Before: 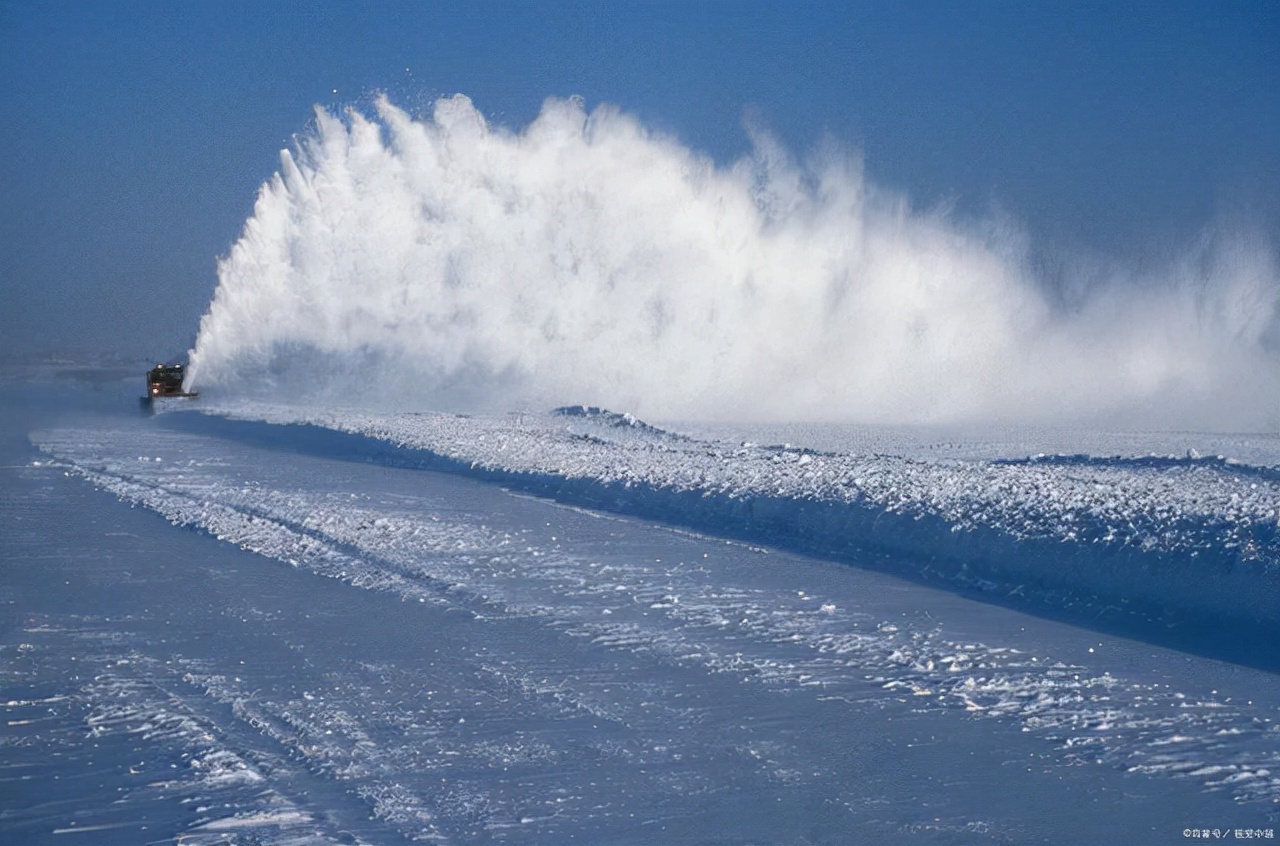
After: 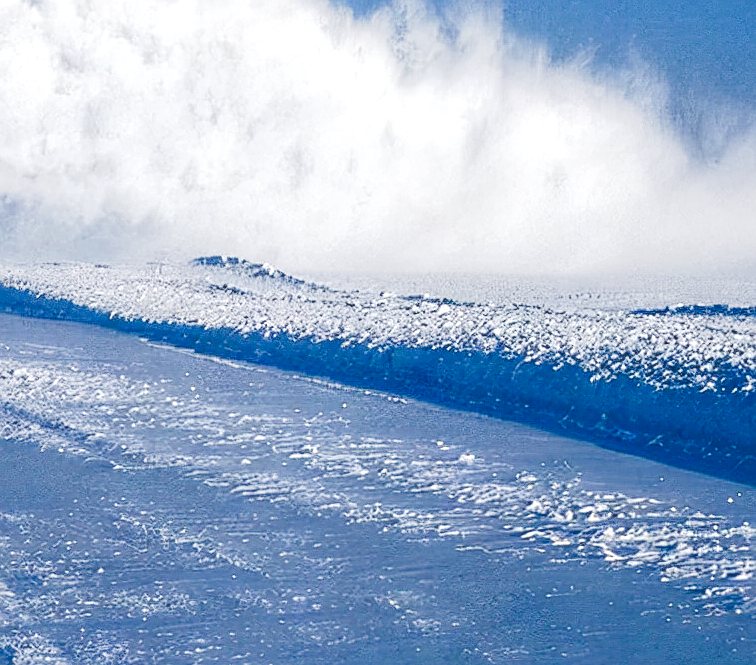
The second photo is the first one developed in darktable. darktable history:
color balance rgb: perceptual saturation grading › global saturation 20%, perceptual saturation grading › highlights -50%, perceptual saturation grading › shadows 30%
tone curve: curves: ch0 [(0, 0) (0.003, 0.077) (0.011, 0.079) (0.025, 0.085) (0.044, 0.095) (0.069, 0.109) (0.1, 0.124) (0.136, 0.142) (0.177, 0.169) (0.224, 0.207) (0.277, 0.267) (0.335, 0.347) (0.399, 0.442) (0.468, 0.54) (0.543, 0.635) (0.623, 0.726) (0.709, 0.813) (0.801, 0.882) (0.898, 0.934) (1, 1)], preserve colors none
tone equalizer: -8 EV -0.417 EV, -7 EV -0.389 EV, -6 EV -0.333 EV, -5 EV -0.222 EV, -3 EV 0.222 EV, -2 EV 0.333 EV, -1 EV 0.389 EV, +0 EV 0.417 EV, edges refinement/feathering 500, mask exposure compensation -1.57 EV, preserve details no
local contrast: detail 110%
crop and rotate: left 28.256%, top 17.734%, right 12.656%, bottom 3.573%
sharpen: on, module defaults
